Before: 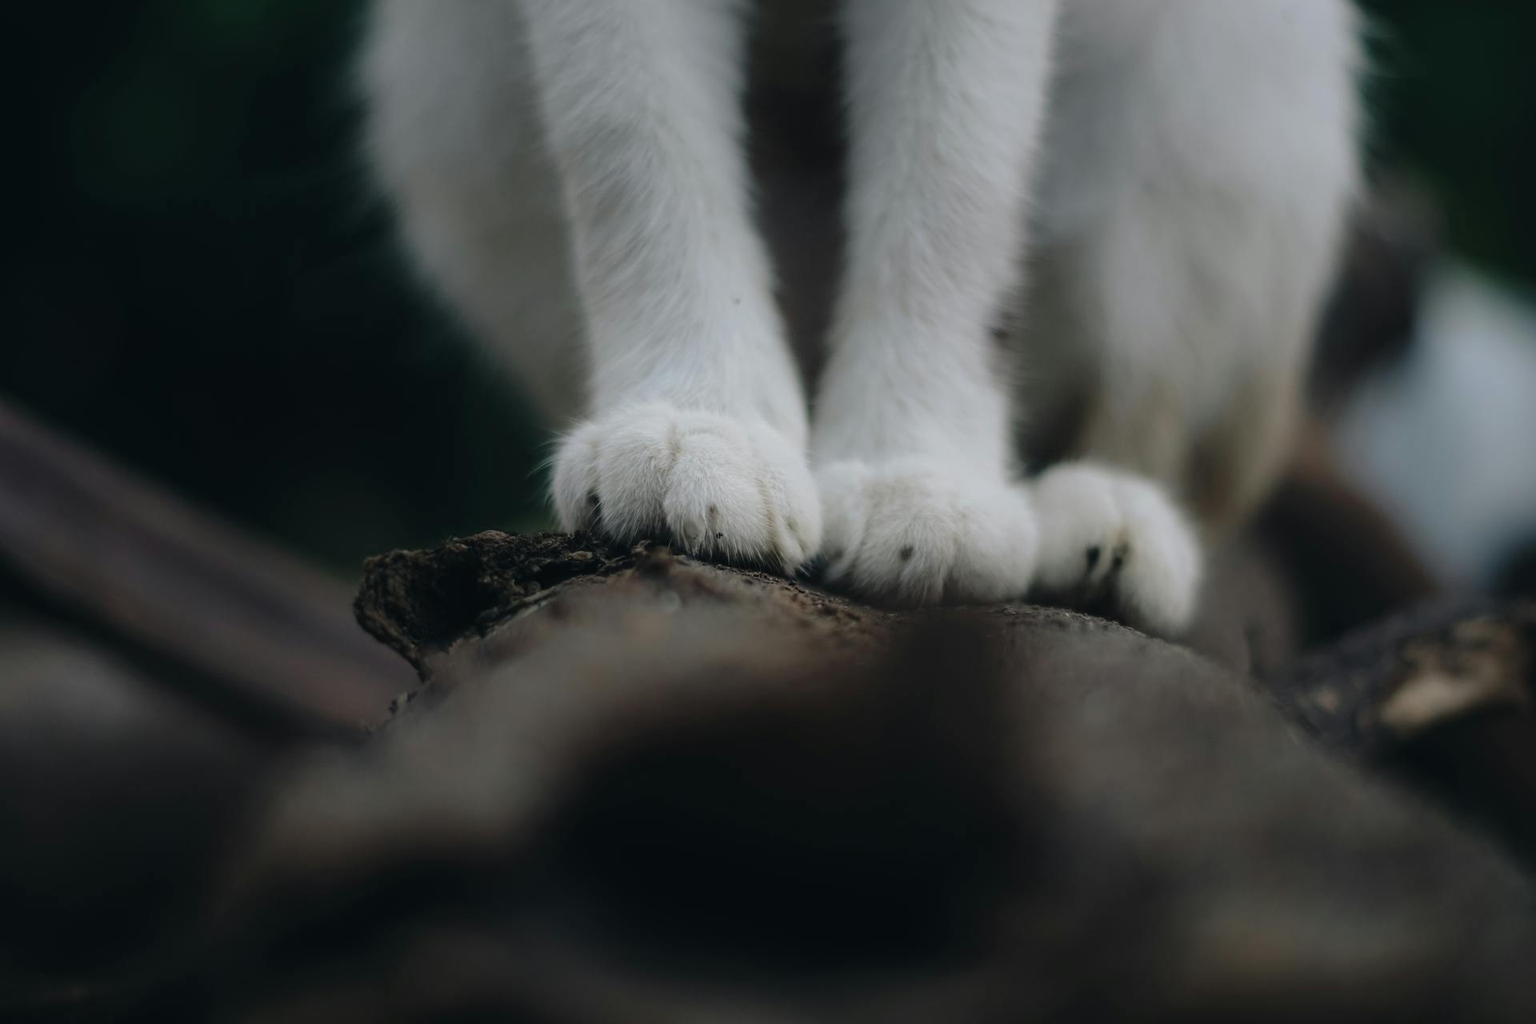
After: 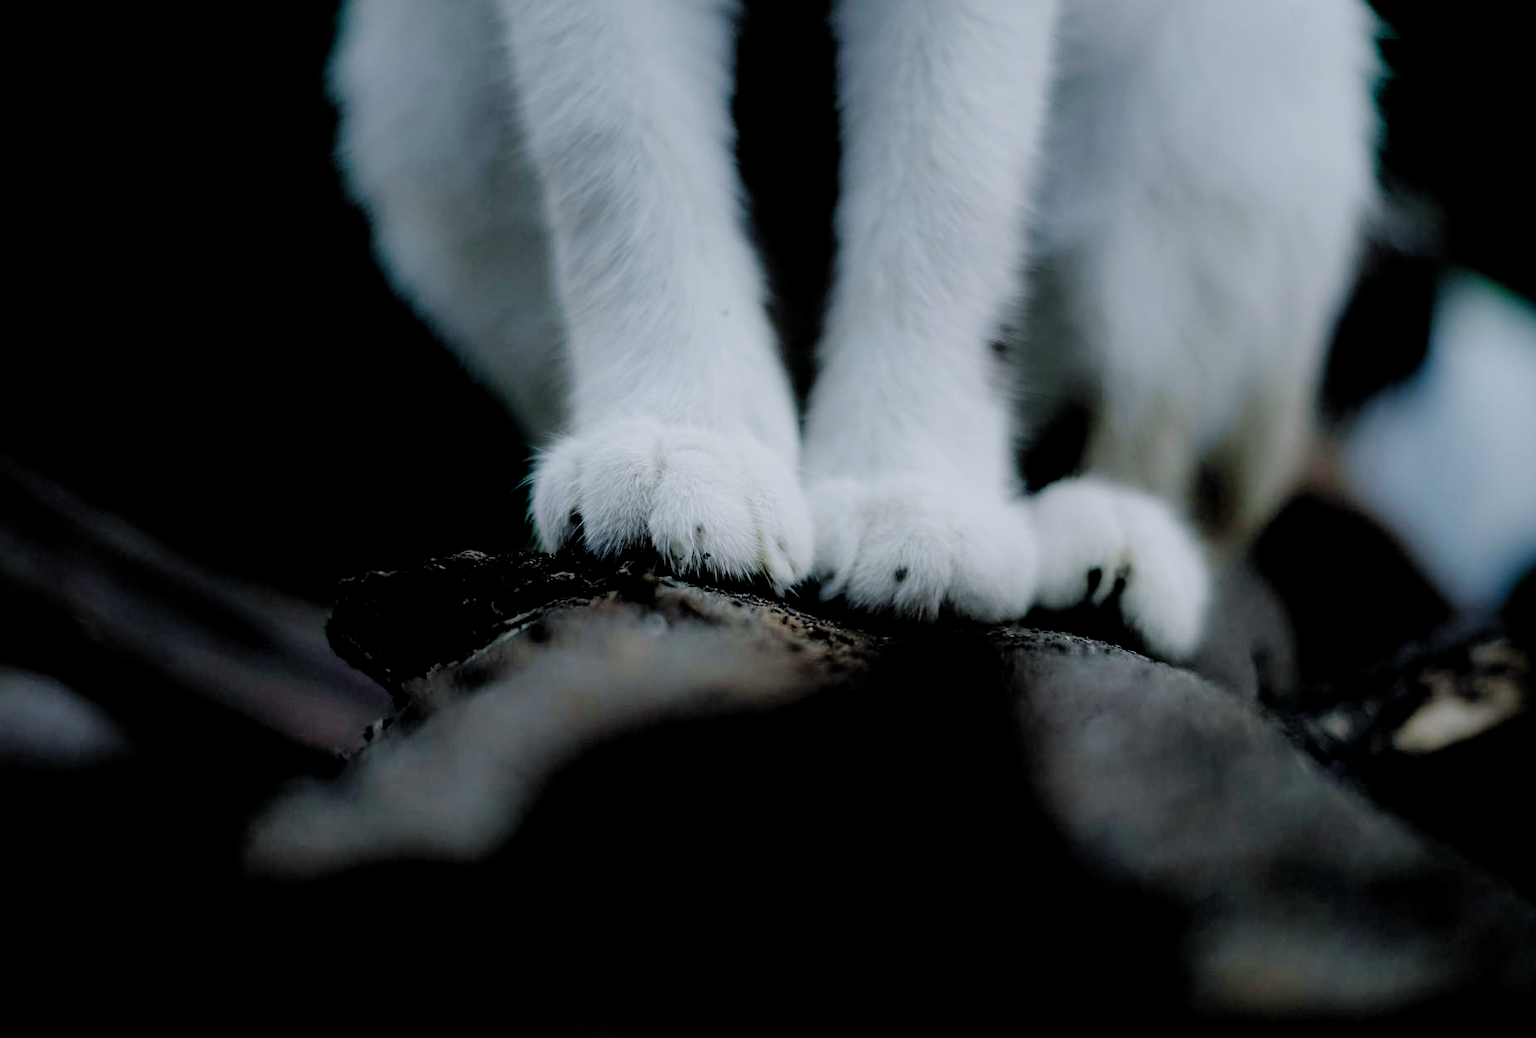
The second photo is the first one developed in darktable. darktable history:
sharpen: amount 0.2
filmic rgb: black relative exposure -2.85 EV, white relative exposure 4.56 EV, hardness 1.77, contrast 1.25, preserve chrominance no, color science v5 (2021)
white balance: red 0.924, blue 1.095
exposure: black level correction 0, exposure 0.5 EV, compensate highlight preservation false
crop and rotate: left 2.536%, right 1.107%, bottom 2.246%
local contrast: mode bilateral grid, contrast 100, coarseness 100, detail 108%, midtone range 0.2
